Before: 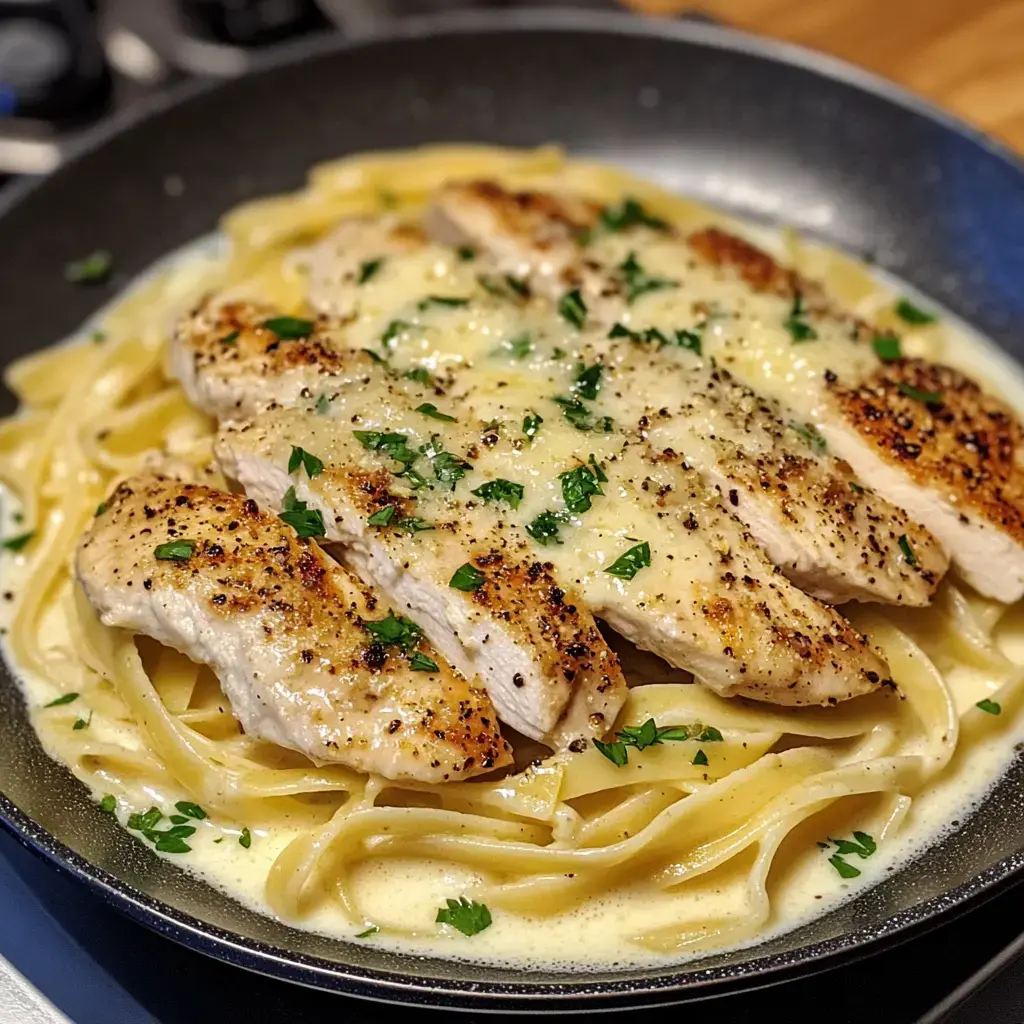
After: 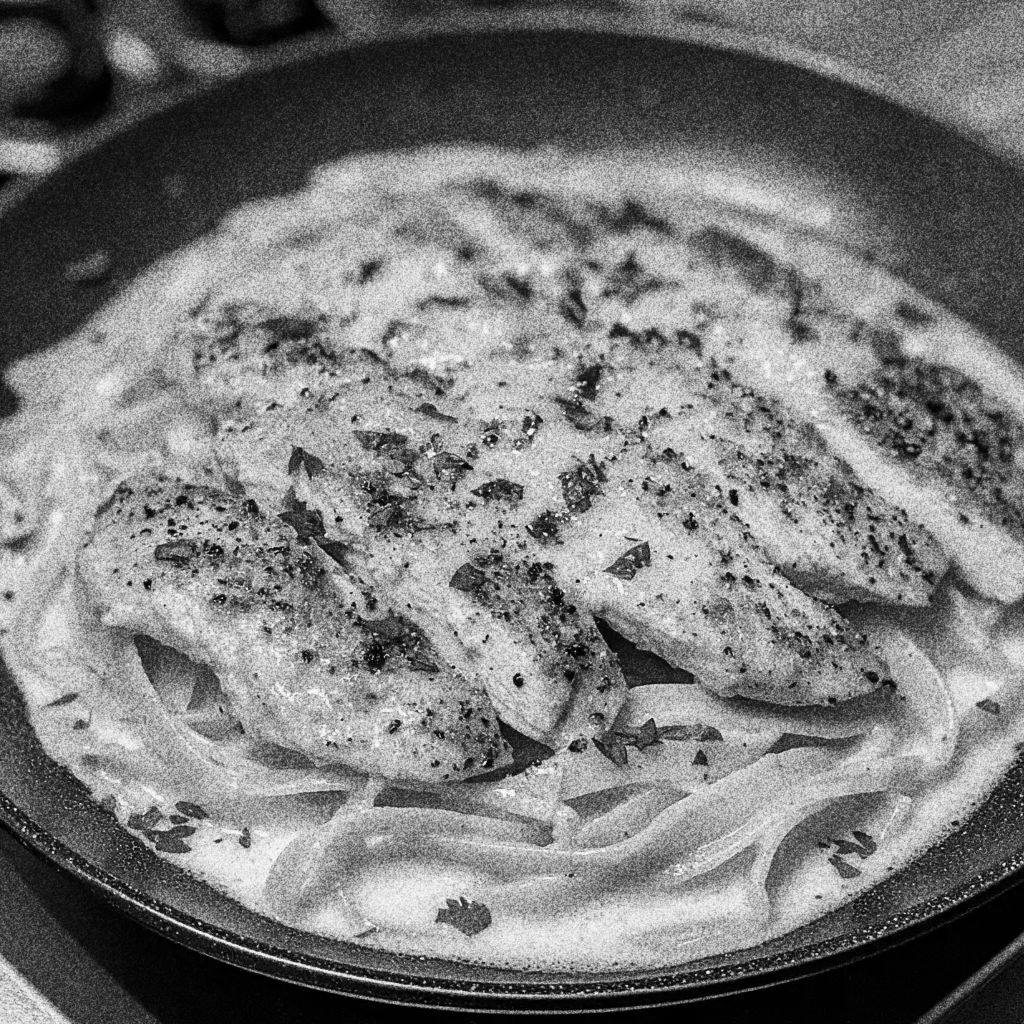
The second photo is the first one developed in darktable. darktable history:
monochrome: a 73.58, b 64.21
grain: coarseness 30.02 ISO, strength 100%
